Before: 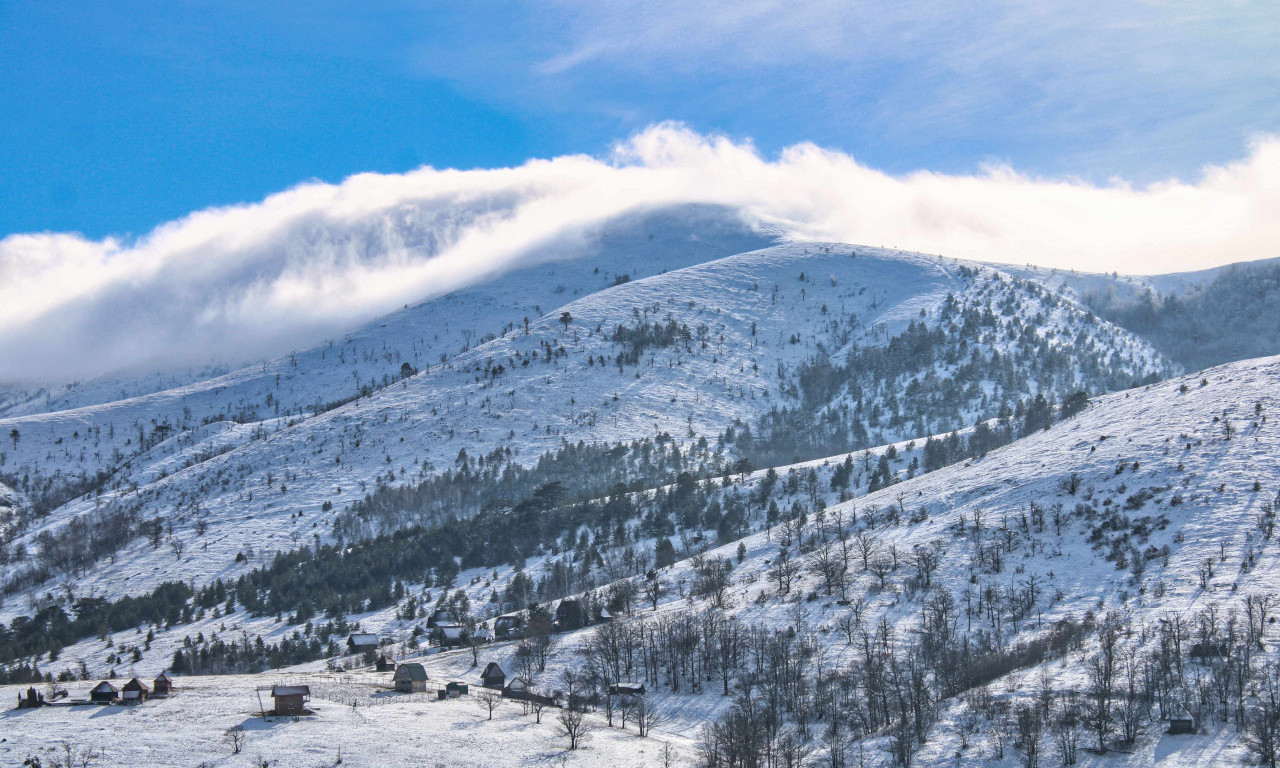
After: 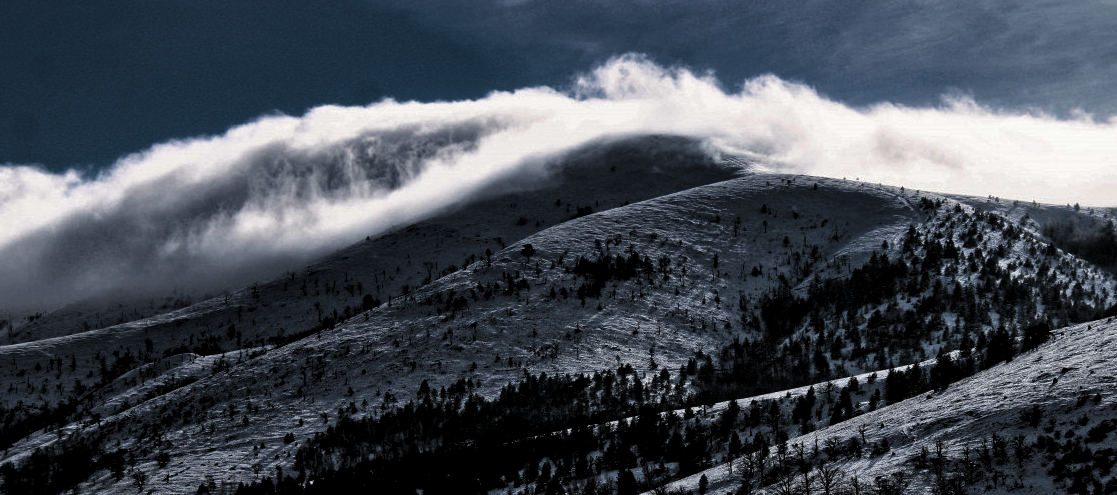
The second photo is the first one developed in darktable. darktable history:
crop: left 3.015%, top 8.969%, right 9.647%, bottom 26.457%
levels: mode automatic, black 8.58%, gray 59.42%, levels [0, 0.445, 1]
